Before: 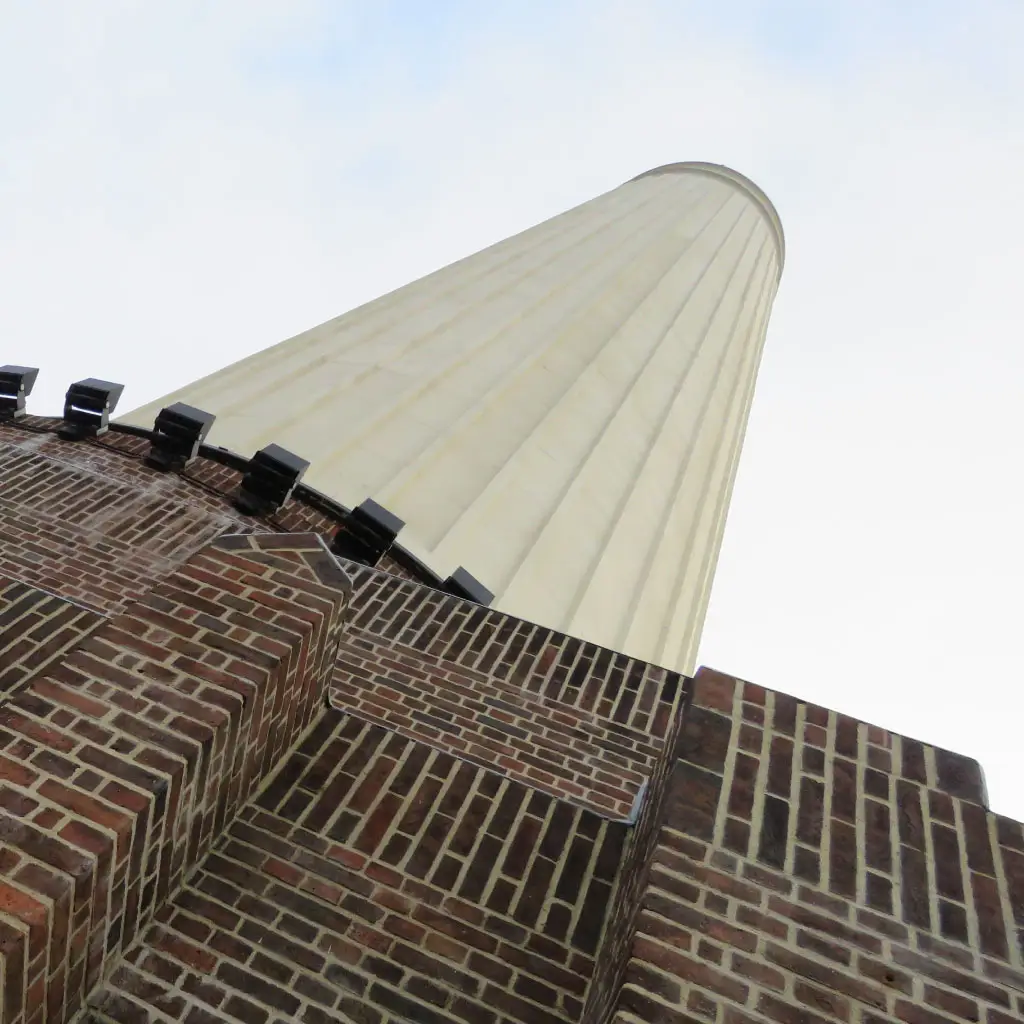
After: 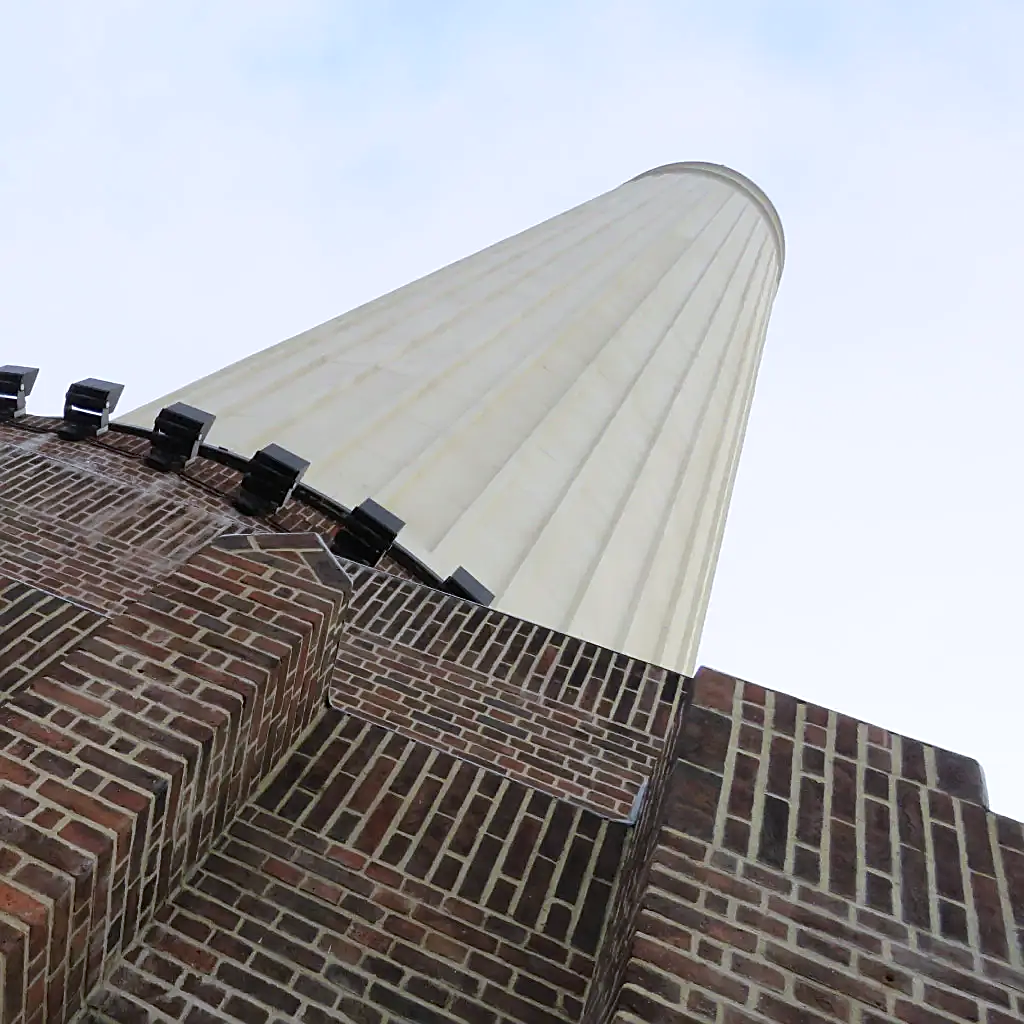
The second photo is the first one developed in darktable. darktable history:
color calibration: illuminant as shot in camera, x 0.358, y 0.373, temperature 4628.91 K
contrast brightness saturation: saturation -0.05
sharpen: on, module defaults
